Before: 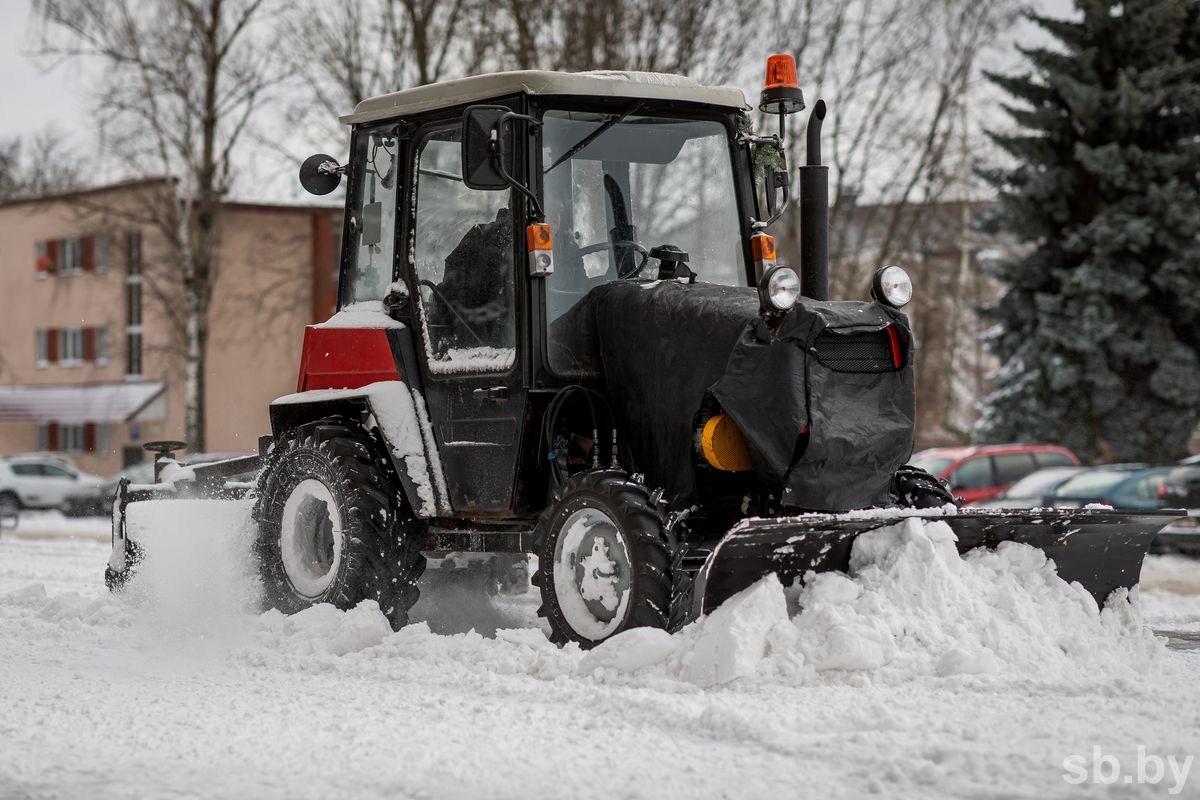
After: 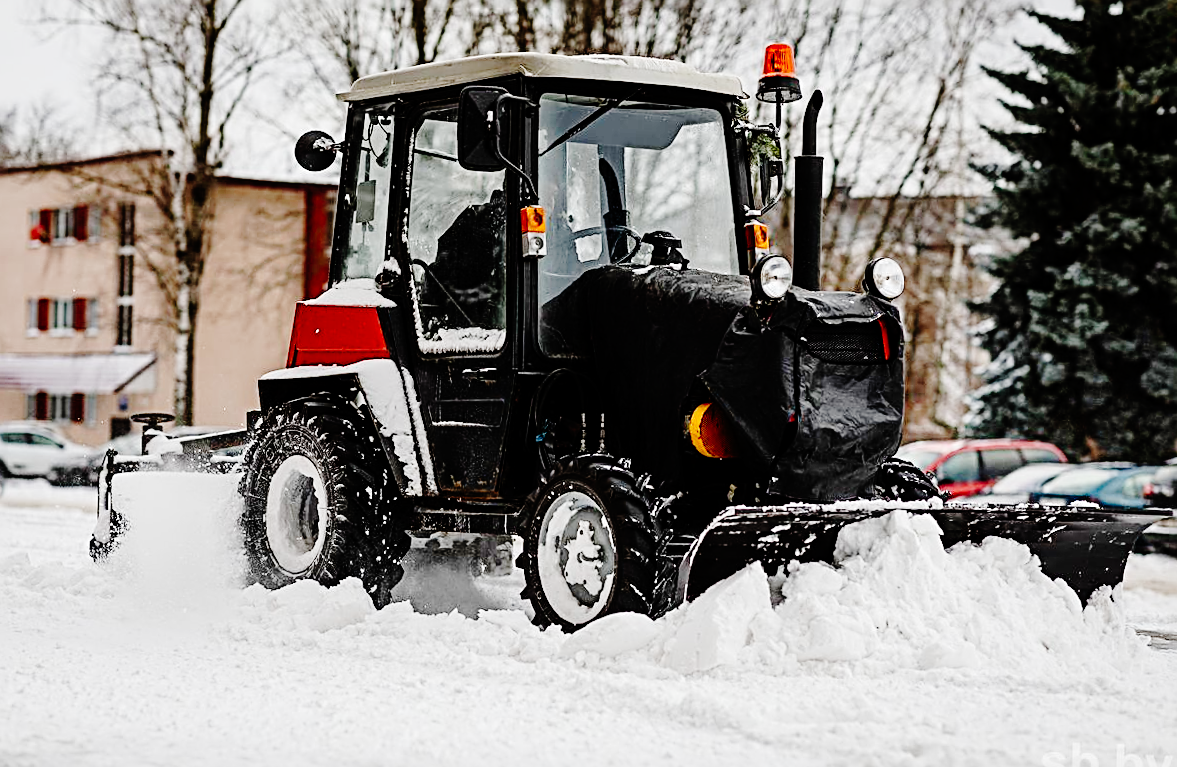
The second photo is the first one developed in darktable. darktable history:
sharpen: radius 2.817, amount 0.715
base curve: curves: ch0 [(0, 0) (0.036, 0.01) (0.123, 0.254) (0.258, 0.504) (0.507, 0.748) (1, 1)], preserve colors none
rotate and perspective: rotation 1.57°, crop left 0.018, crop right 0.982, crop top 0.039, crop bottom 0.961
